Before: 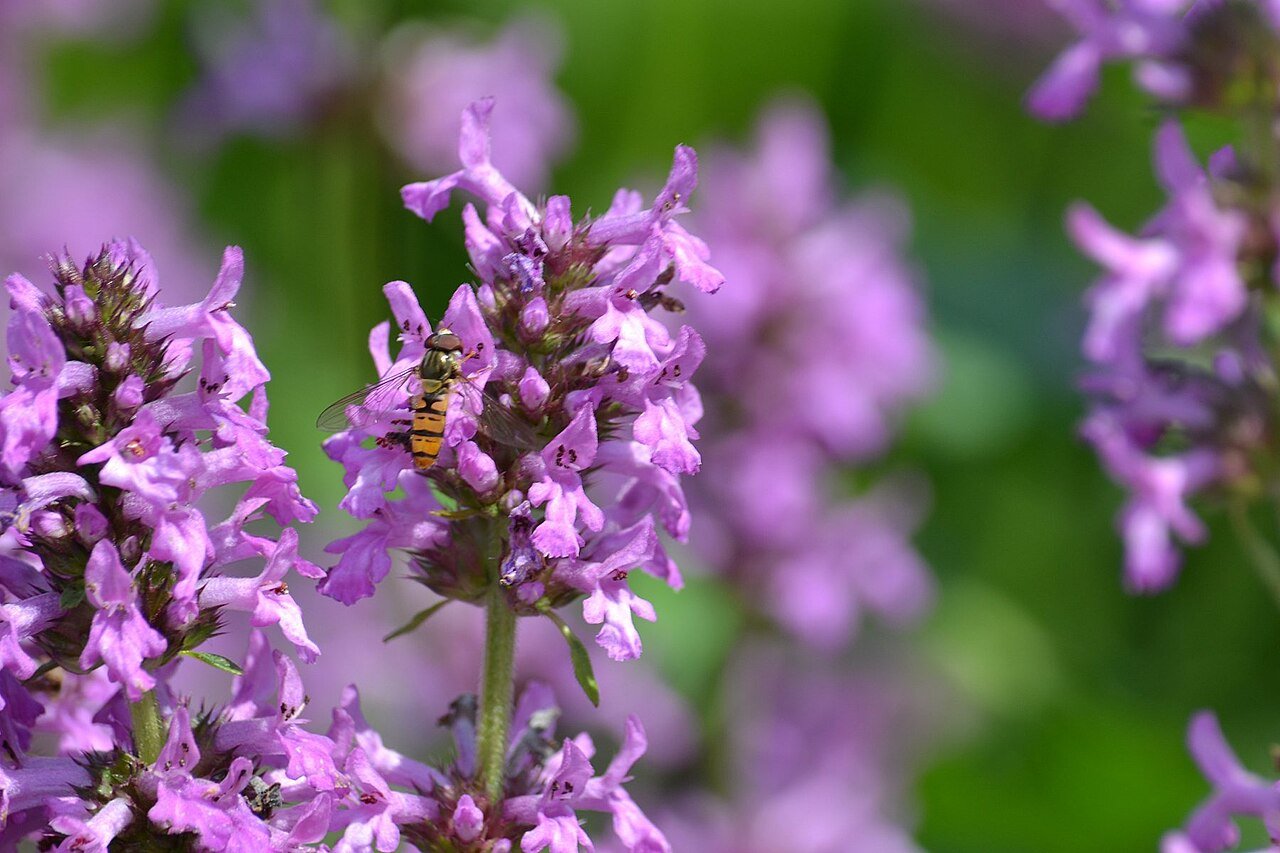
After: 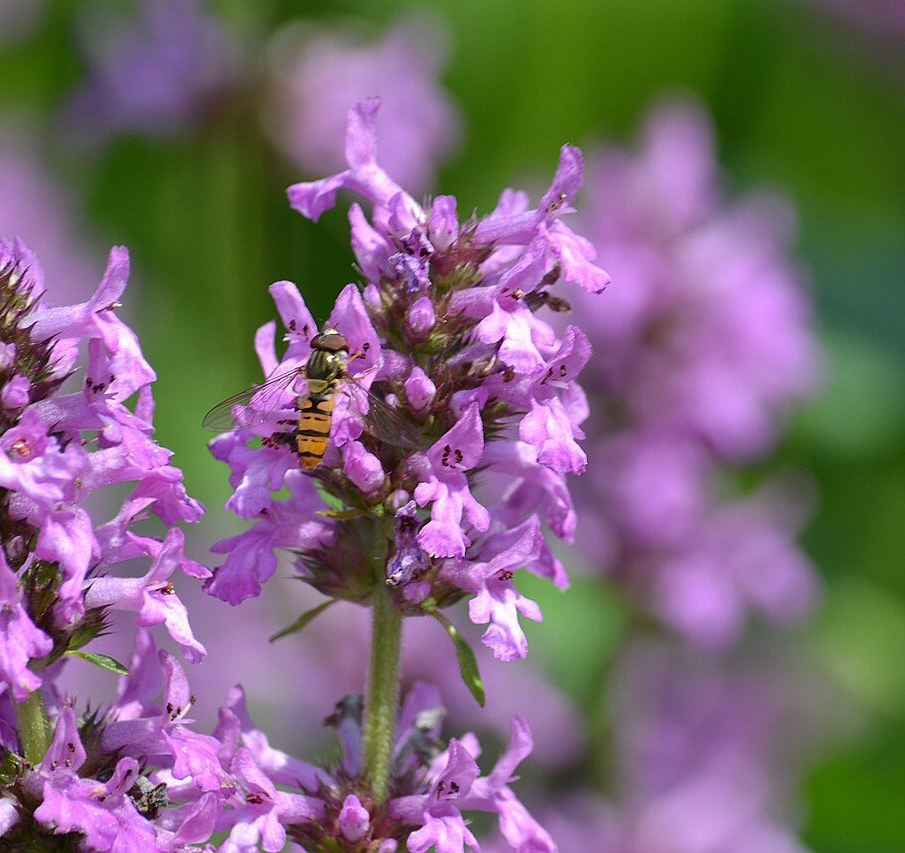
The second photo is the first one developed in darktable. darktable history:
crop and rotate: left 8.954%, right 20.283%
